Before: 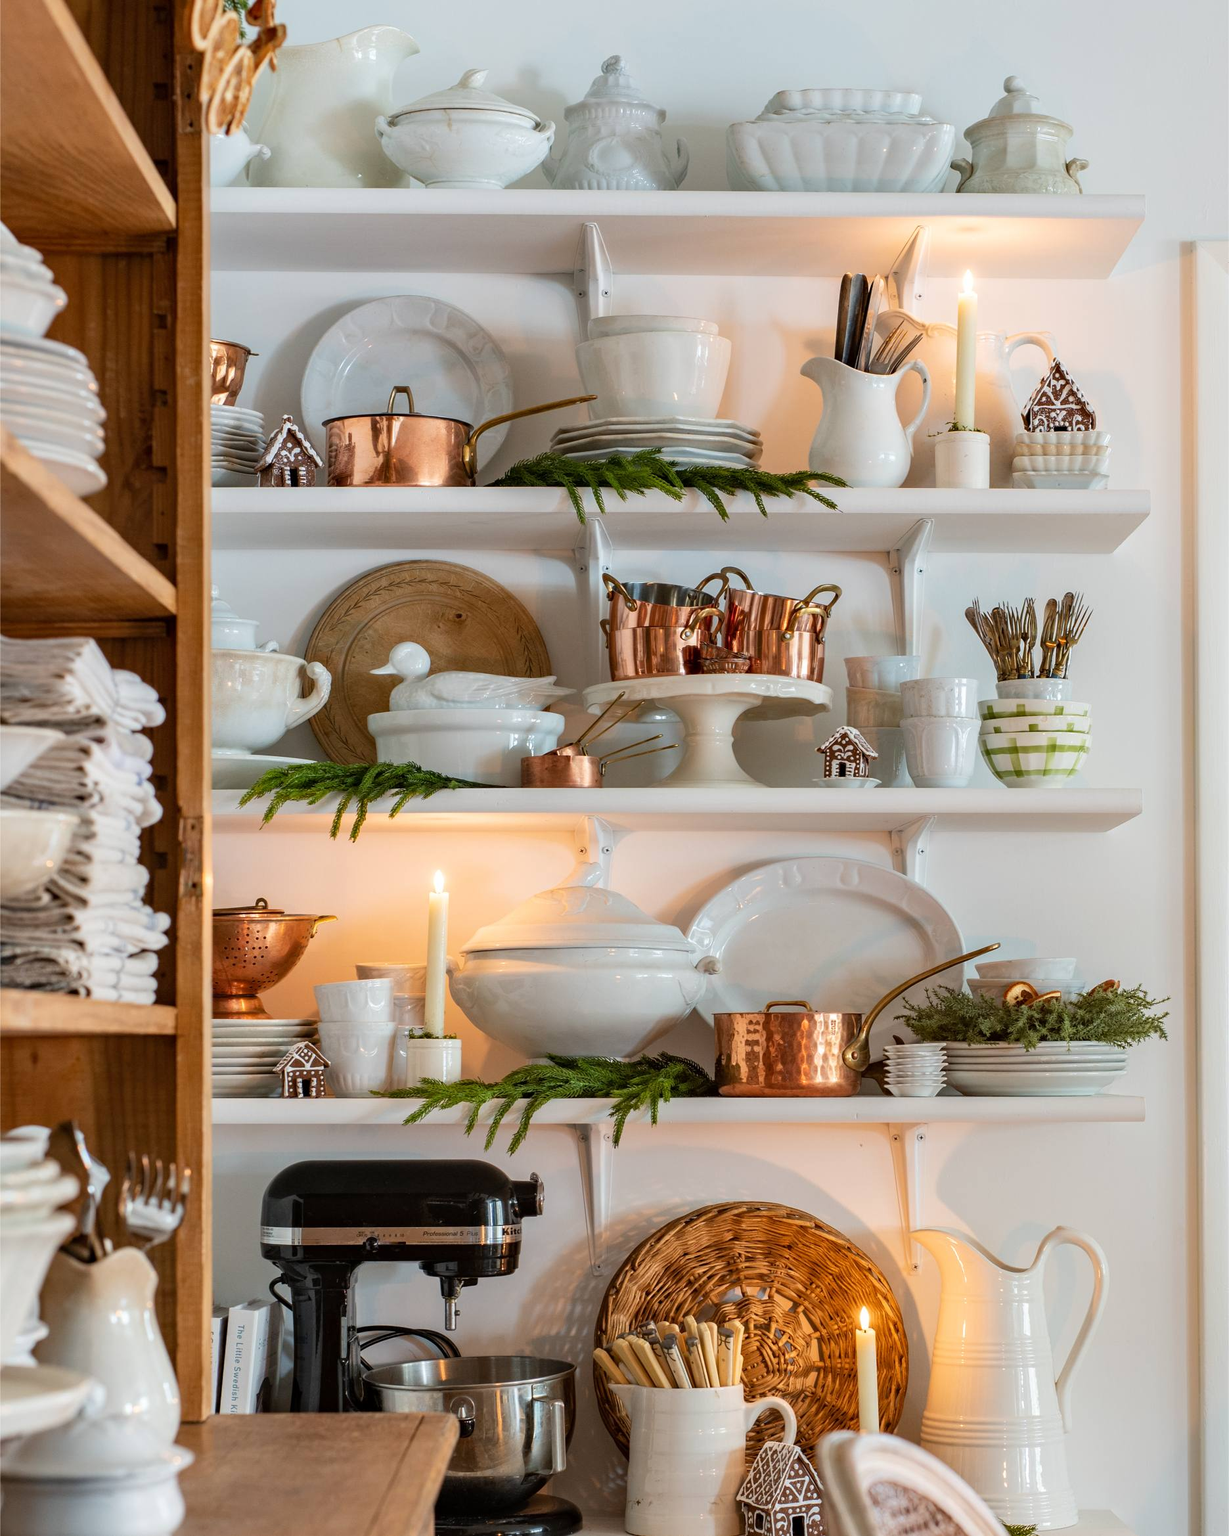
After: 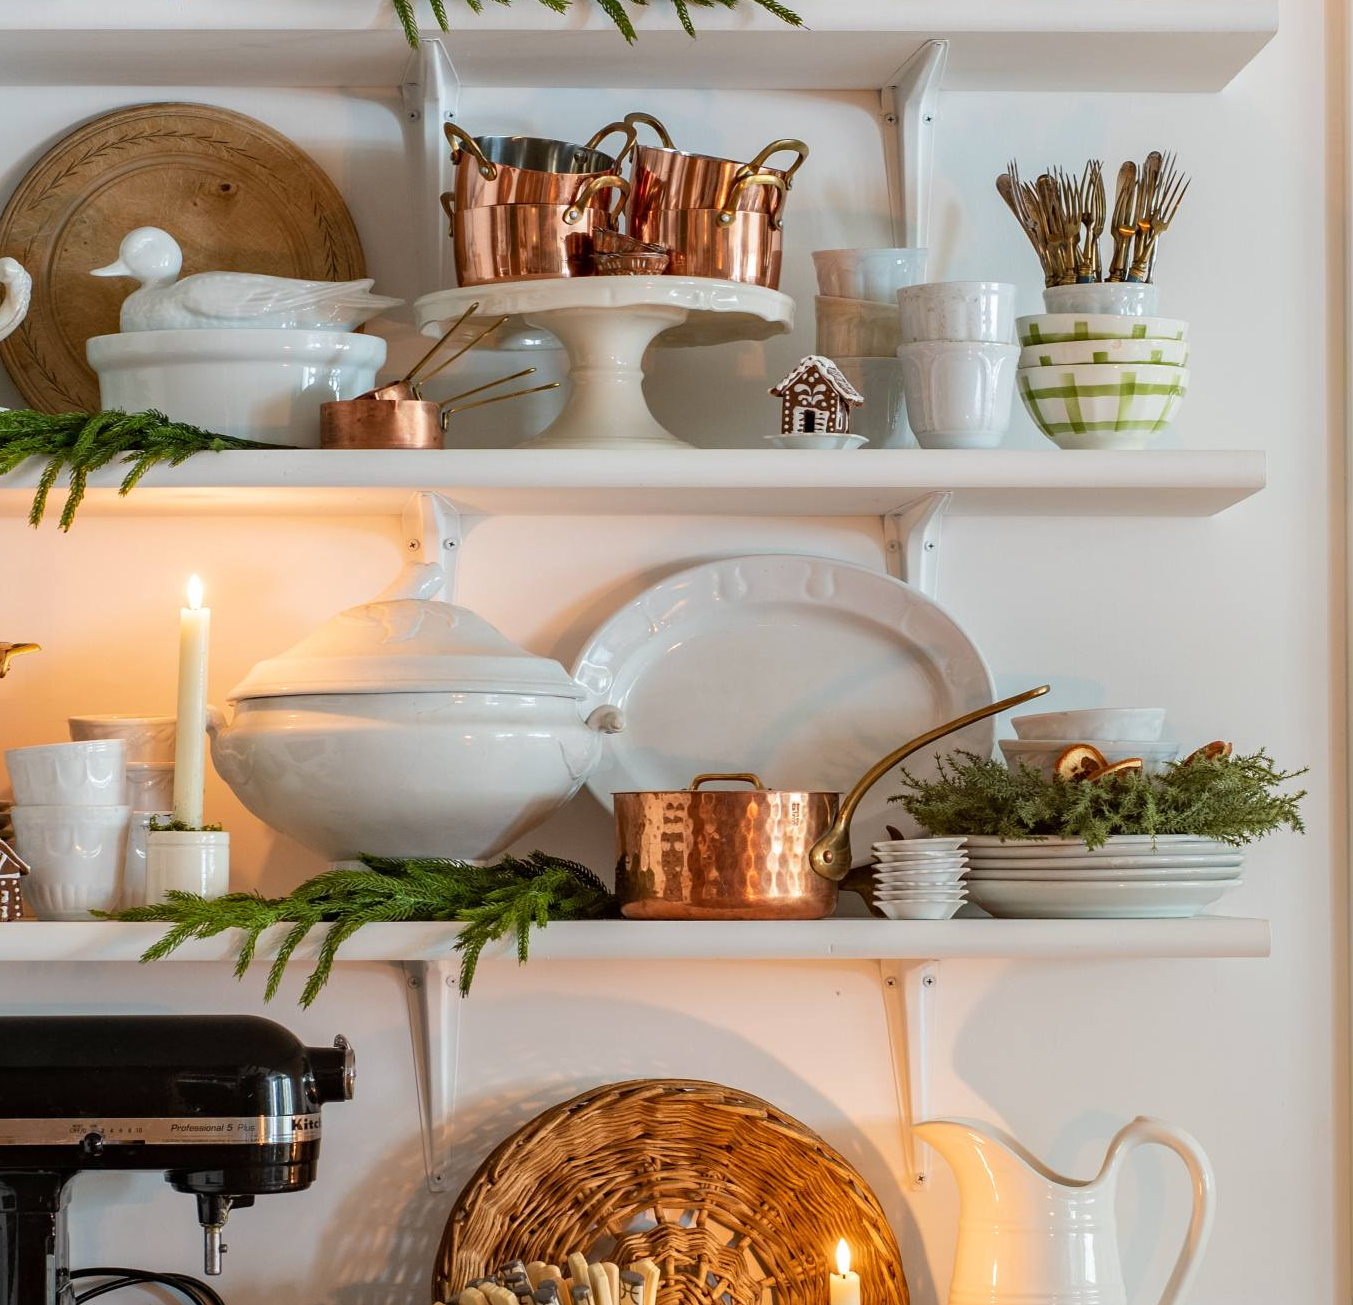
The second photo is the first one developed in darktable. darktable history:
crop and rotate: left 25.313%, top 32.095%, right 2.34%, bottom 12.074%
